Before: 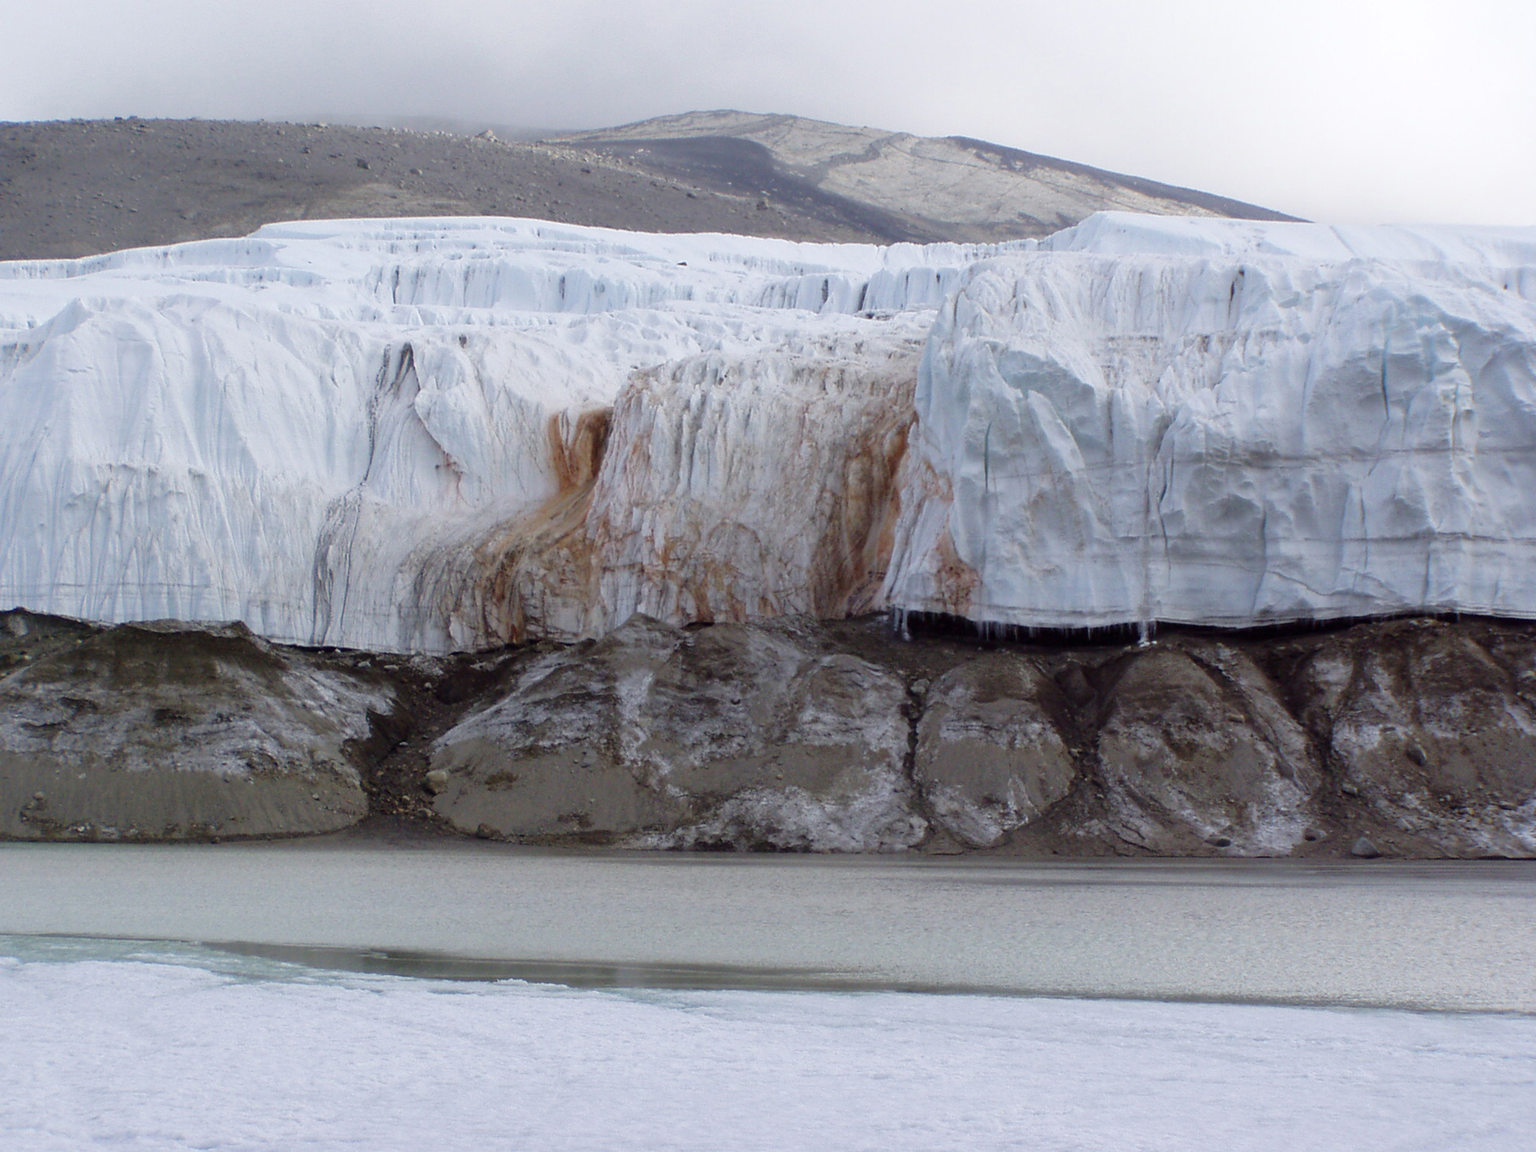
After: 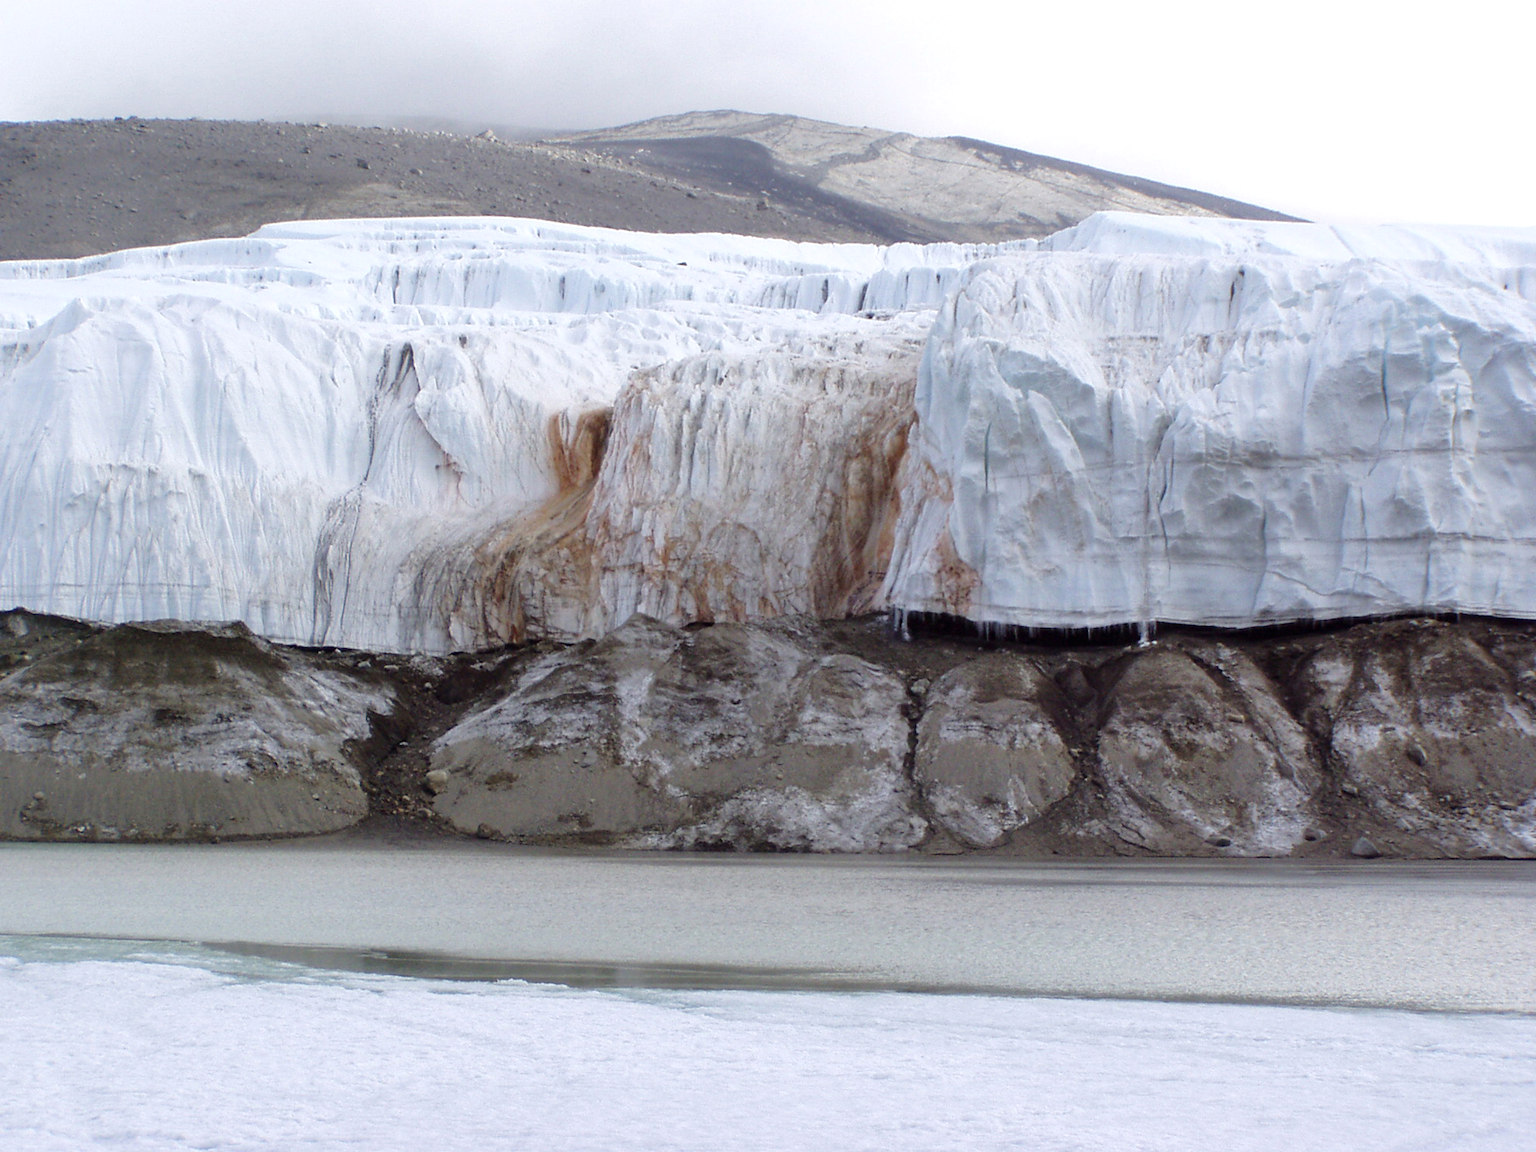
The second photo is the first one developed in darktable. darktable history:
shadows and highlights: radius 113.53, shadows 51.03, white point adjustment 8.99, highlights -2.4, soften with gaussian
